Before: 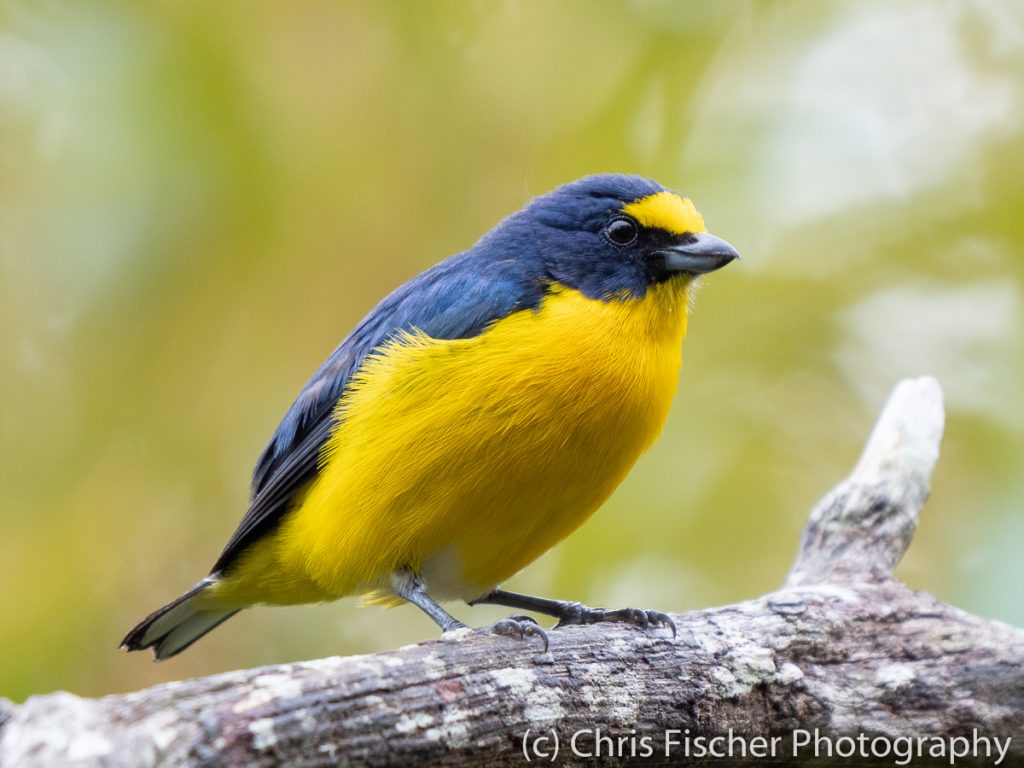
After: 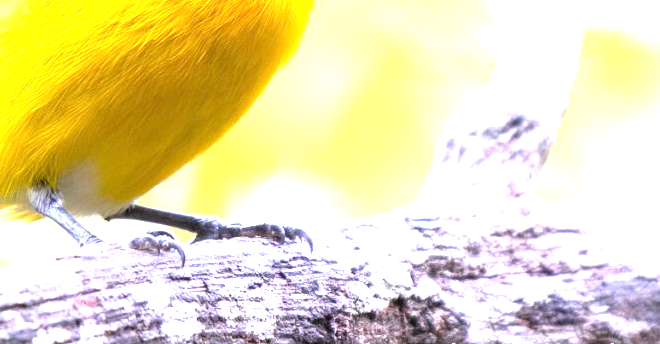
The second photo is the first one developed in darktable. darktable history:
exposure: black level correction 0, exposure 1.45 EV, compensate exposure bias true, compensate highlight preservation false
white balance: red 1.042, blue 1.17
crop and rotate: left 35.509%, top 50.238%, bottom 4.934%
